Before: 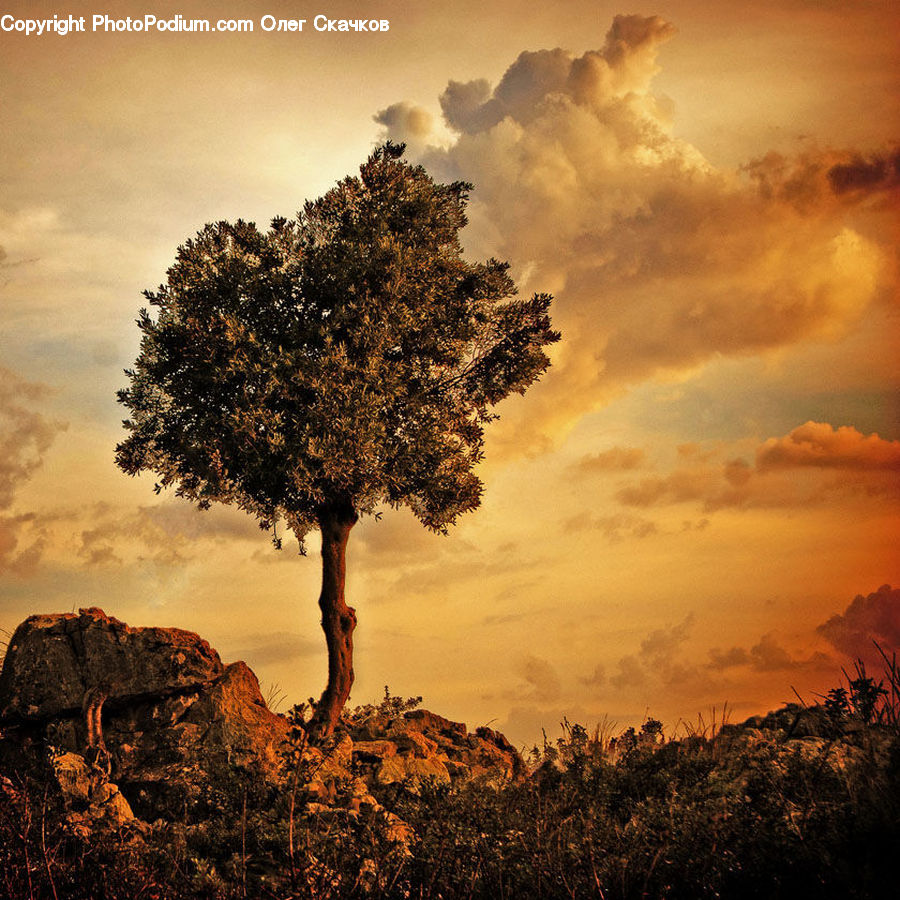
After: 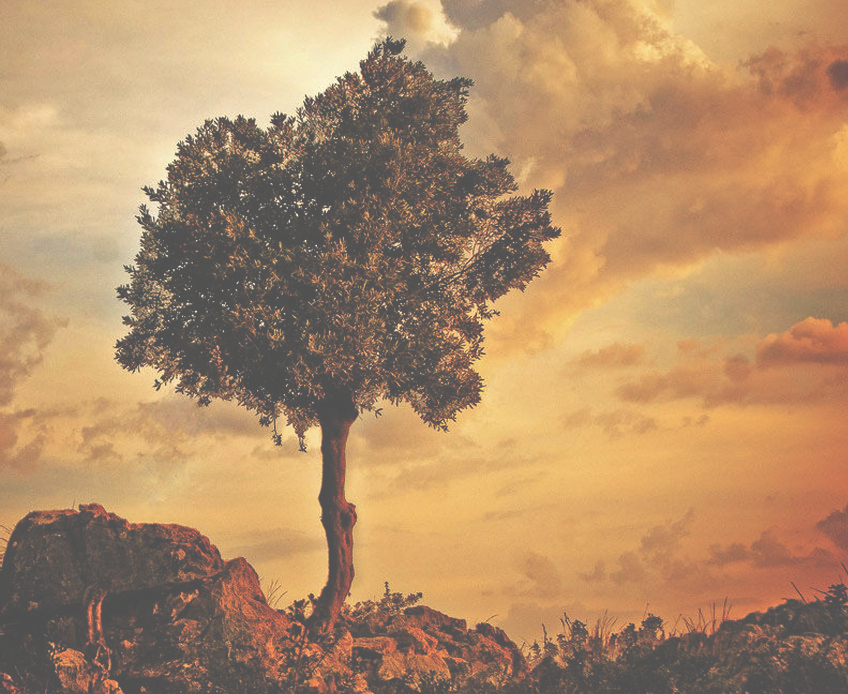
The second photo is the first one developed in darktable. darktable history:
crop and rotate: angle 0.03°, top 11.643%, right 5.651%, bottom 11.189%
exposure: black level correction -0.087, compensate highlight preservation false
